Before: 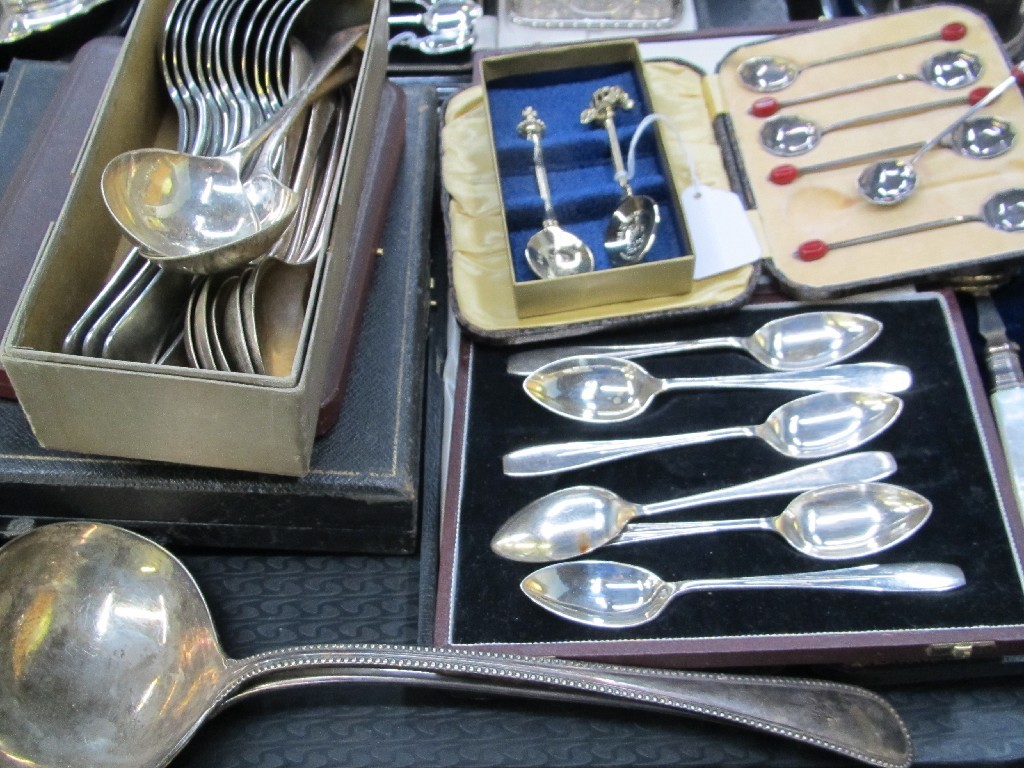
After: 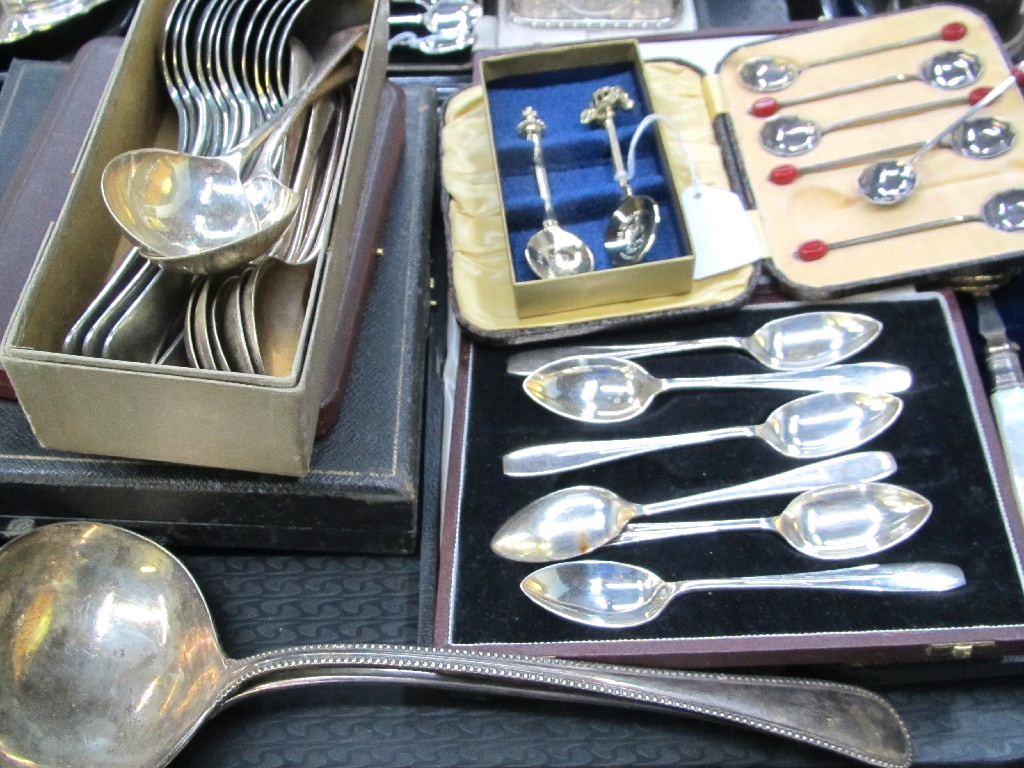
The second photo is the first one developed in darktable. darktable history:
white balance: red 1.009, blue 0.985
exposure: exposure 0.3 EV, compensate highlight preservation false
